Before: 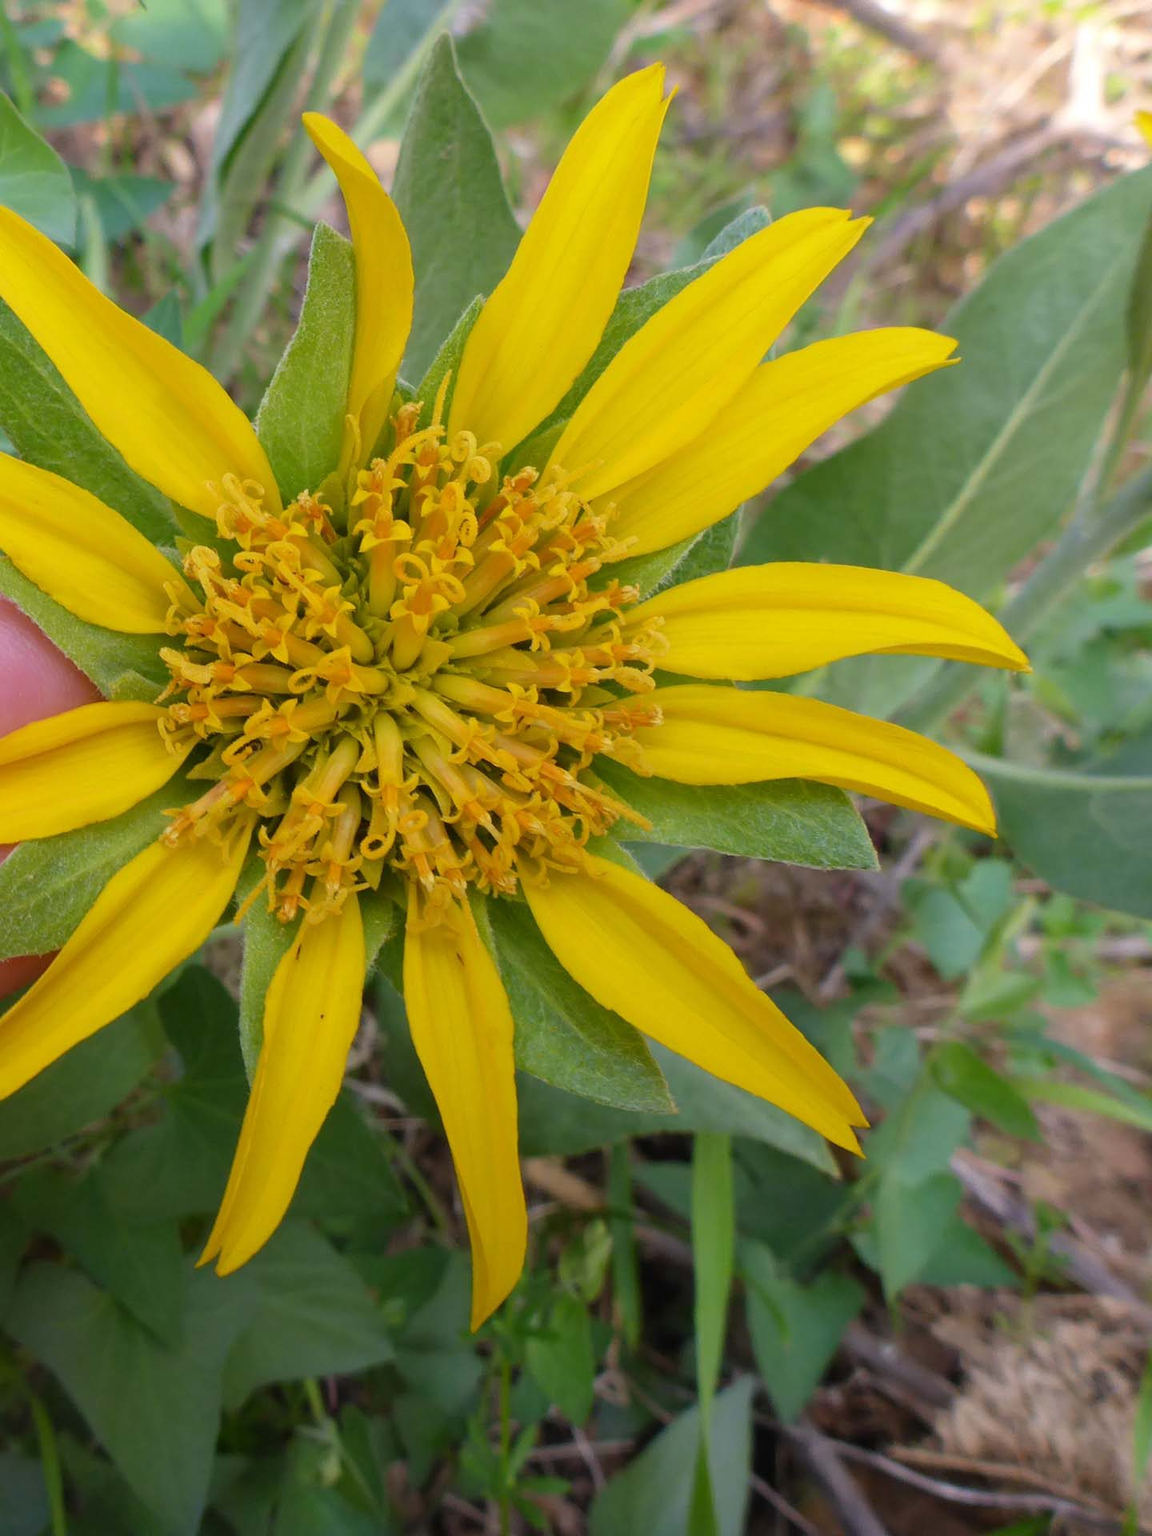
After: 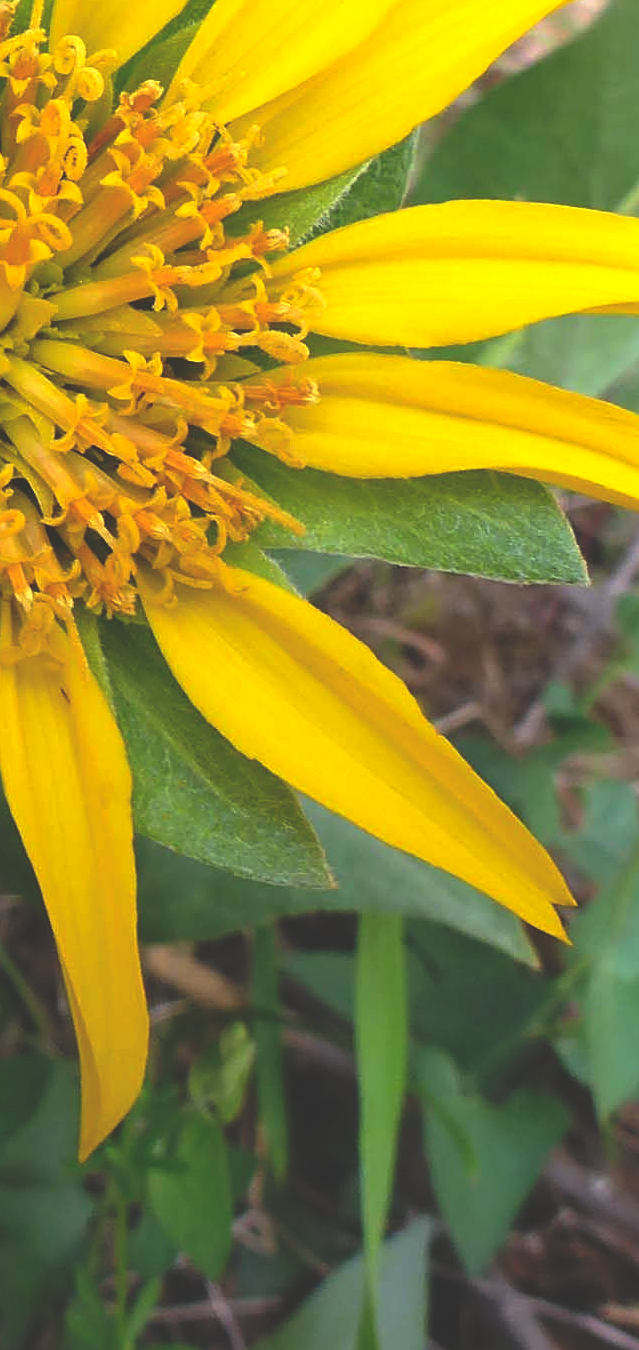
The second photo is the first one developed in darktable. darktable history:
sharpen: on, module defaults
crop: left 35.432%, top 26.233%, right 20.145%, bottom 3.432%
exposure: black level correction 0, exposure 0.7 EV, compensate exposure bias true, compensate highlight preservation false
rgb curve: curves: ch0 [(0, 0.186) (0.314, 0.284) (0.775, 0.708) (1, 1)], compensate middle gray true, preserve colors none
